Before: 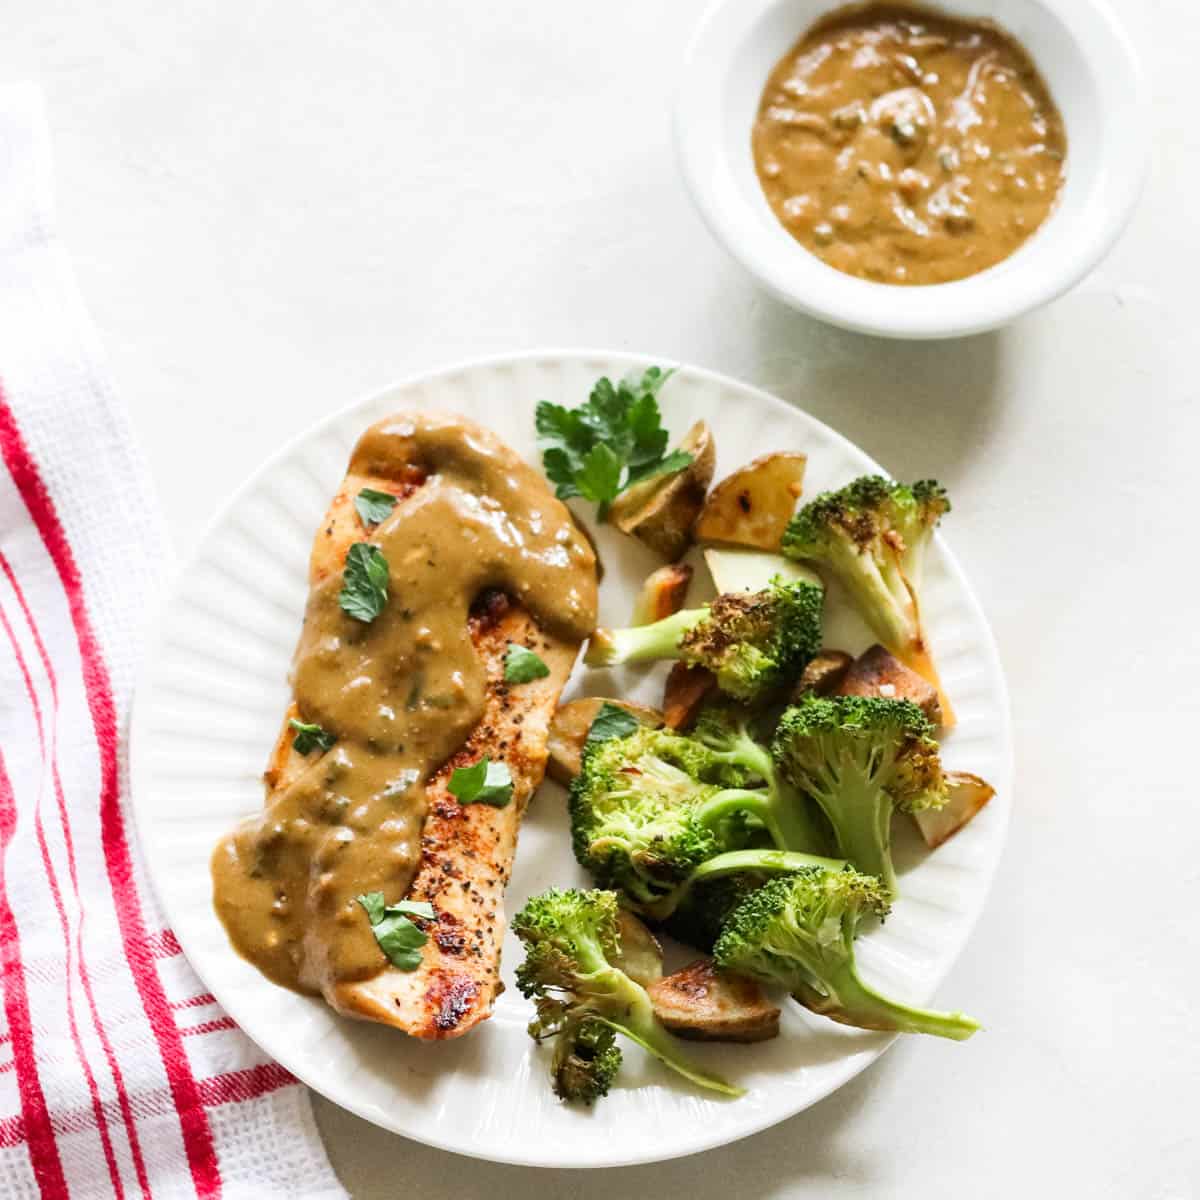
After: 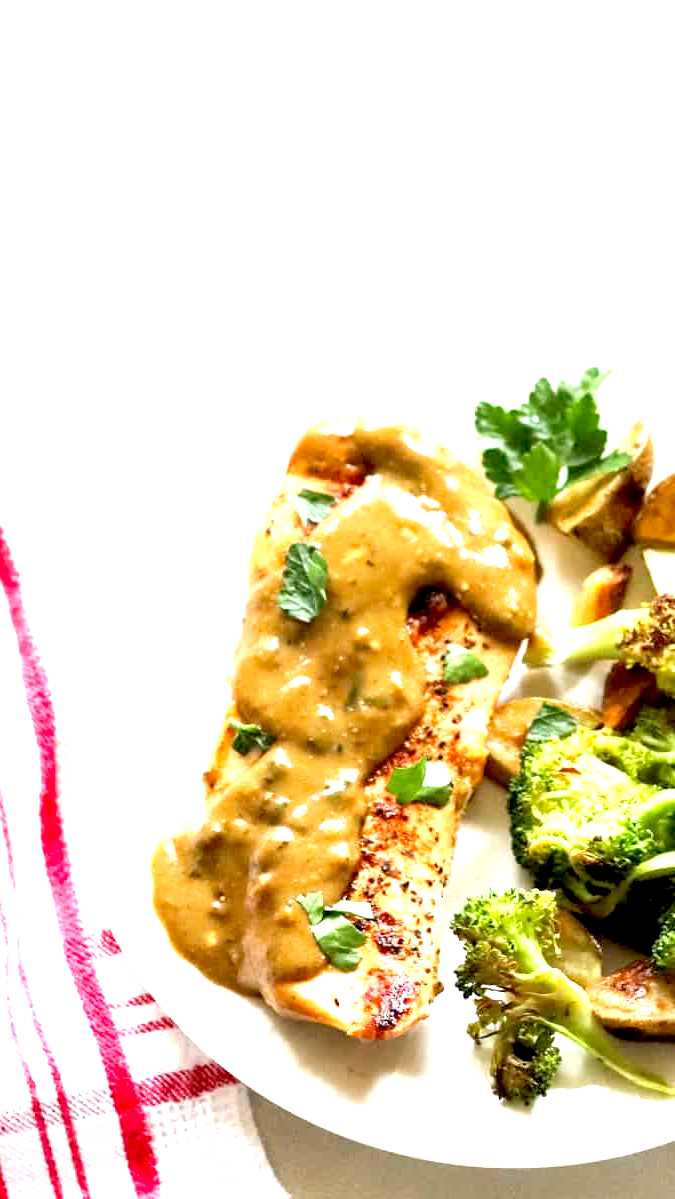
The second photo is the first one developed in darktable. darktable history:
crop: left 5.114%, right 38.589%
exposure: black level correction 0.011, exposure 1.088 EV, compensate exposure bias true, compensate highlight preservation false
